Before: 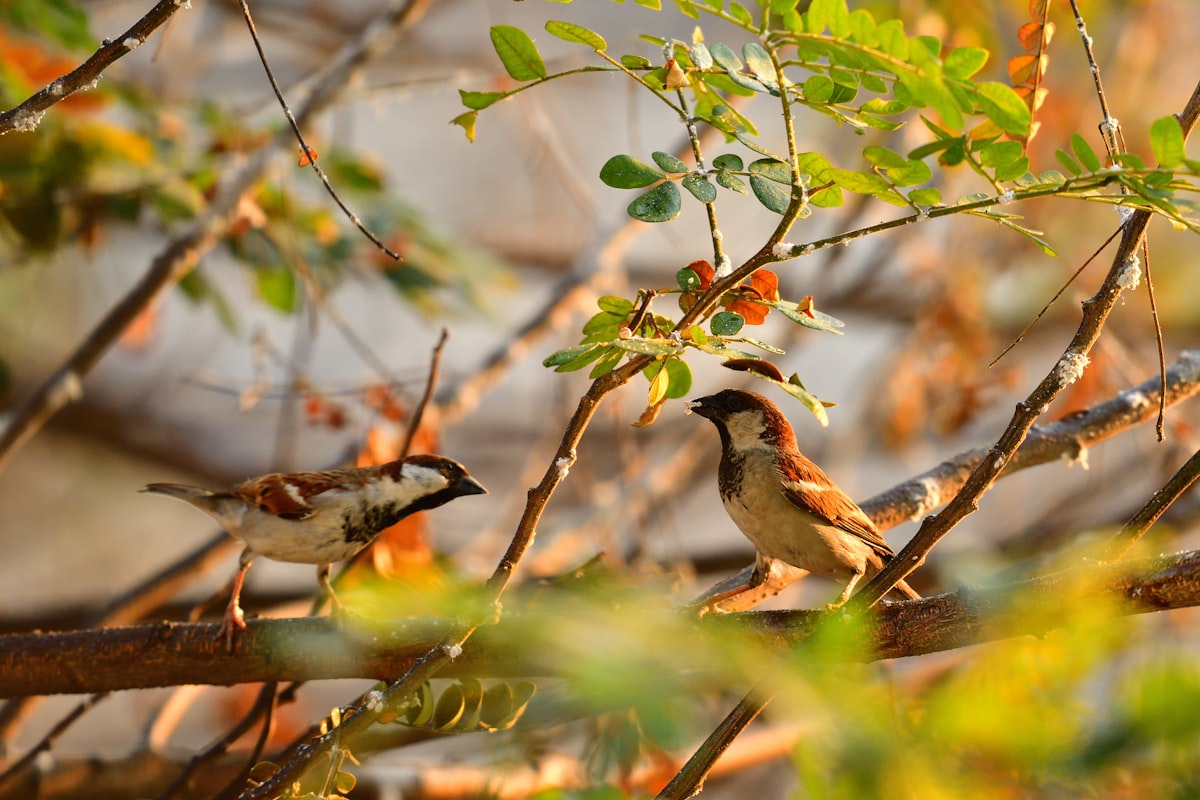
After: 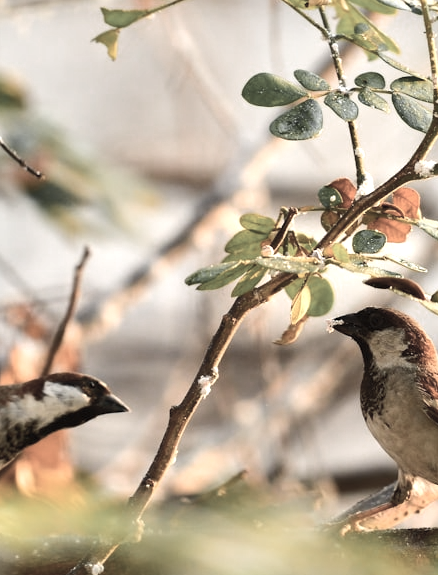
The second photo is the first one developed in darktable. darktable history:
crop and rotate: left 29.834%, top 10.343%, right 33.651%, bottom 17.745%
shadows and highlights: shadows 42.75, highlights 8.09
tone equalizer: -8 EV 0 EV, -7 EV -0.002 EV, -6 EV 0.003 EV, -5 EV -0.026 EV, -4 EV -0.114 EV, -3 EV -0.136 EV, -2 EV 0.213 EV, -1 EV 0.715 EV, +0 EV 0.523 EV
color zones: curves: ch0 [(0, 0.613) (0.01, 0.613) (0.245, 0.448) (0.498, 0.529) (0.642, 0.665) (0.879, 0.777) (0.99, 0.613)]; ch1 [(0, 0.035) (0.121, 0.189) (0.259, 0.197) (0.415, 0.061) (0.589, 0.022) (0.732, 0.022) (0.857, 0.026) (0.991, 0.053)]
